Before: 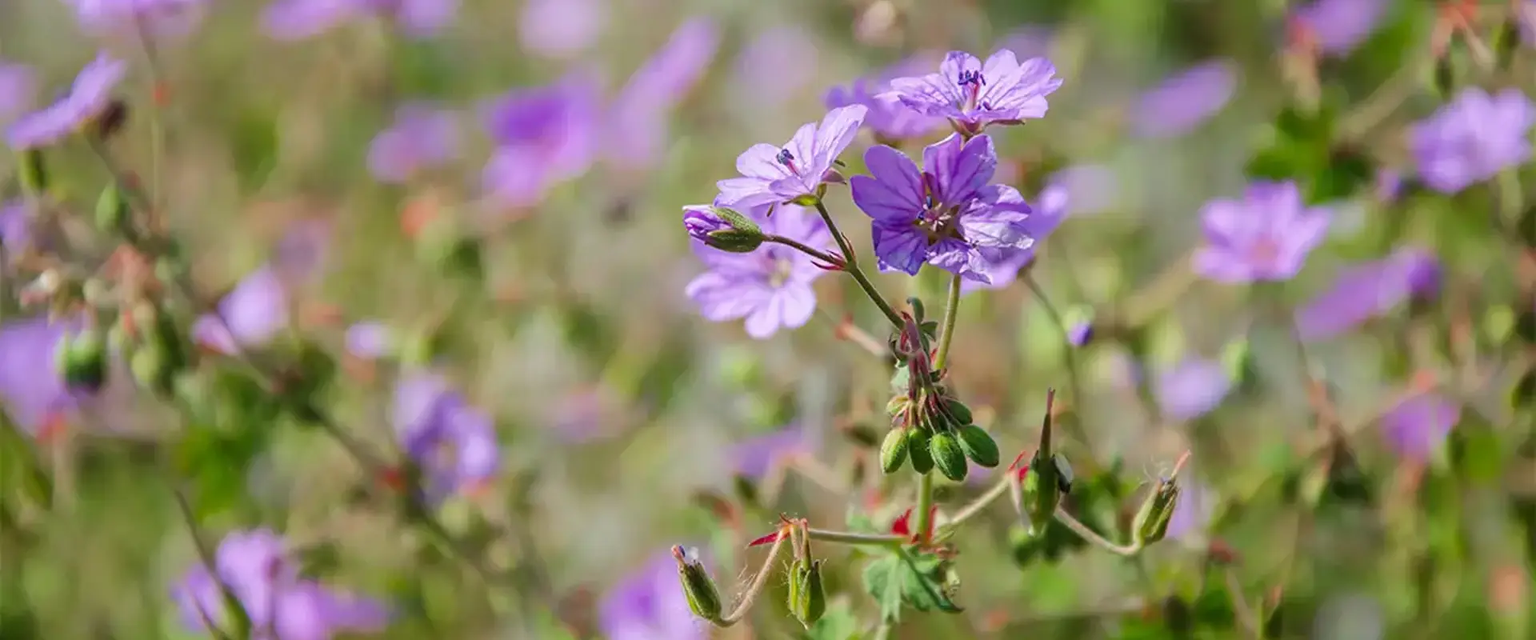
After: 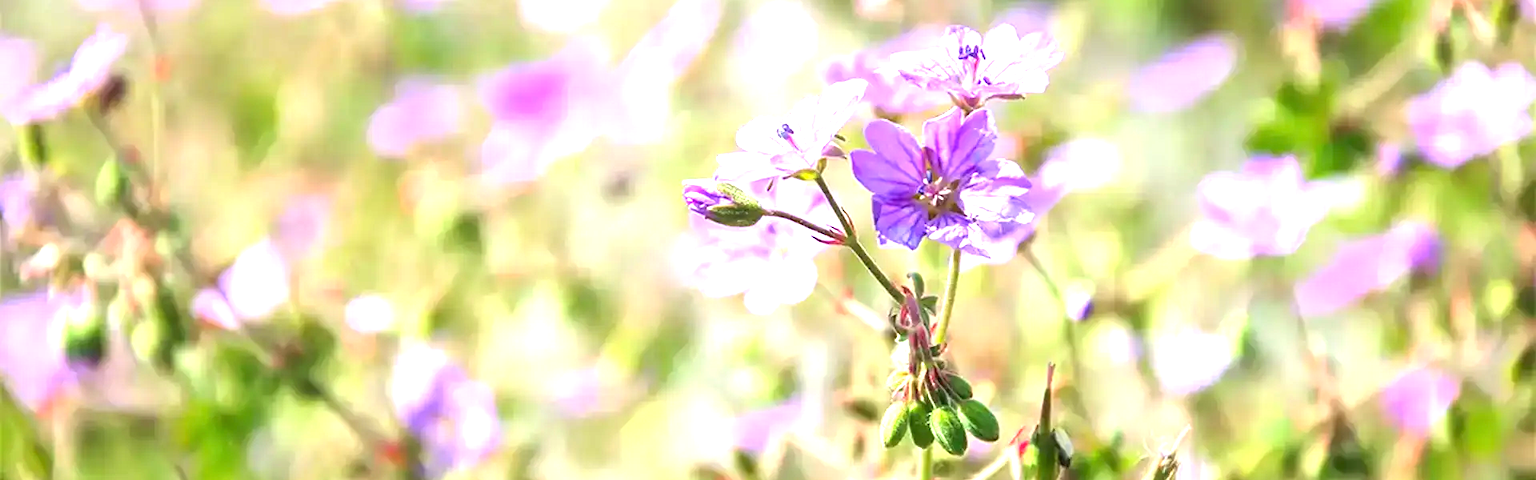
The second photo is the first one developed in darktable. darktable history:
exposure: black level correction 0, exposure 1.663 EV, compensate highlight preservation false
crop: top 4.026%, bottom 20.952%
